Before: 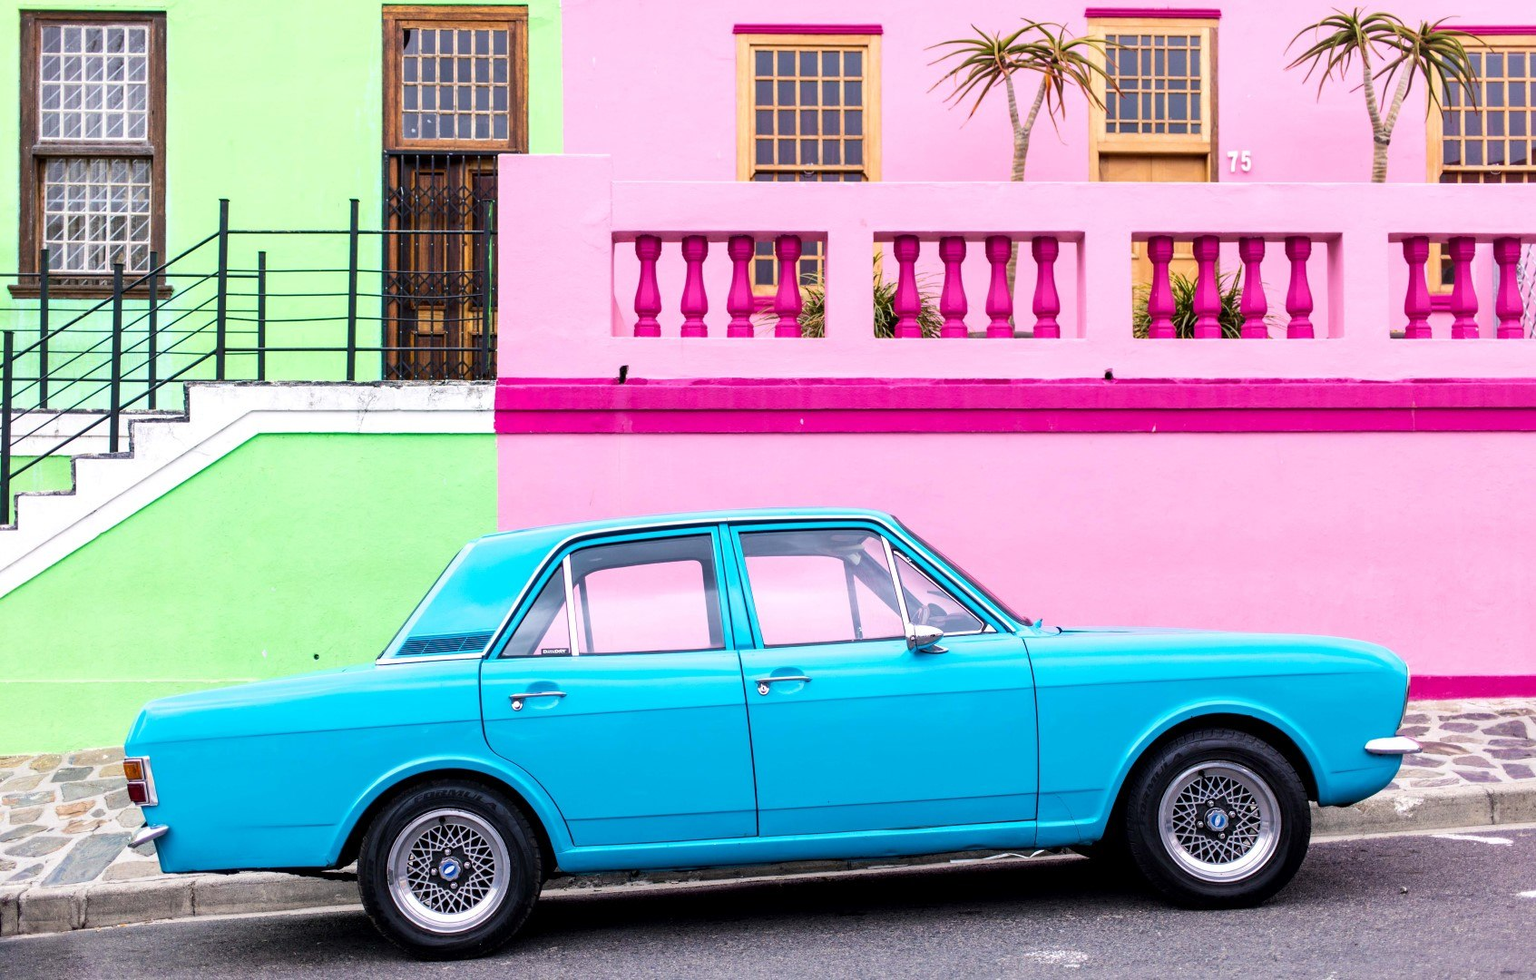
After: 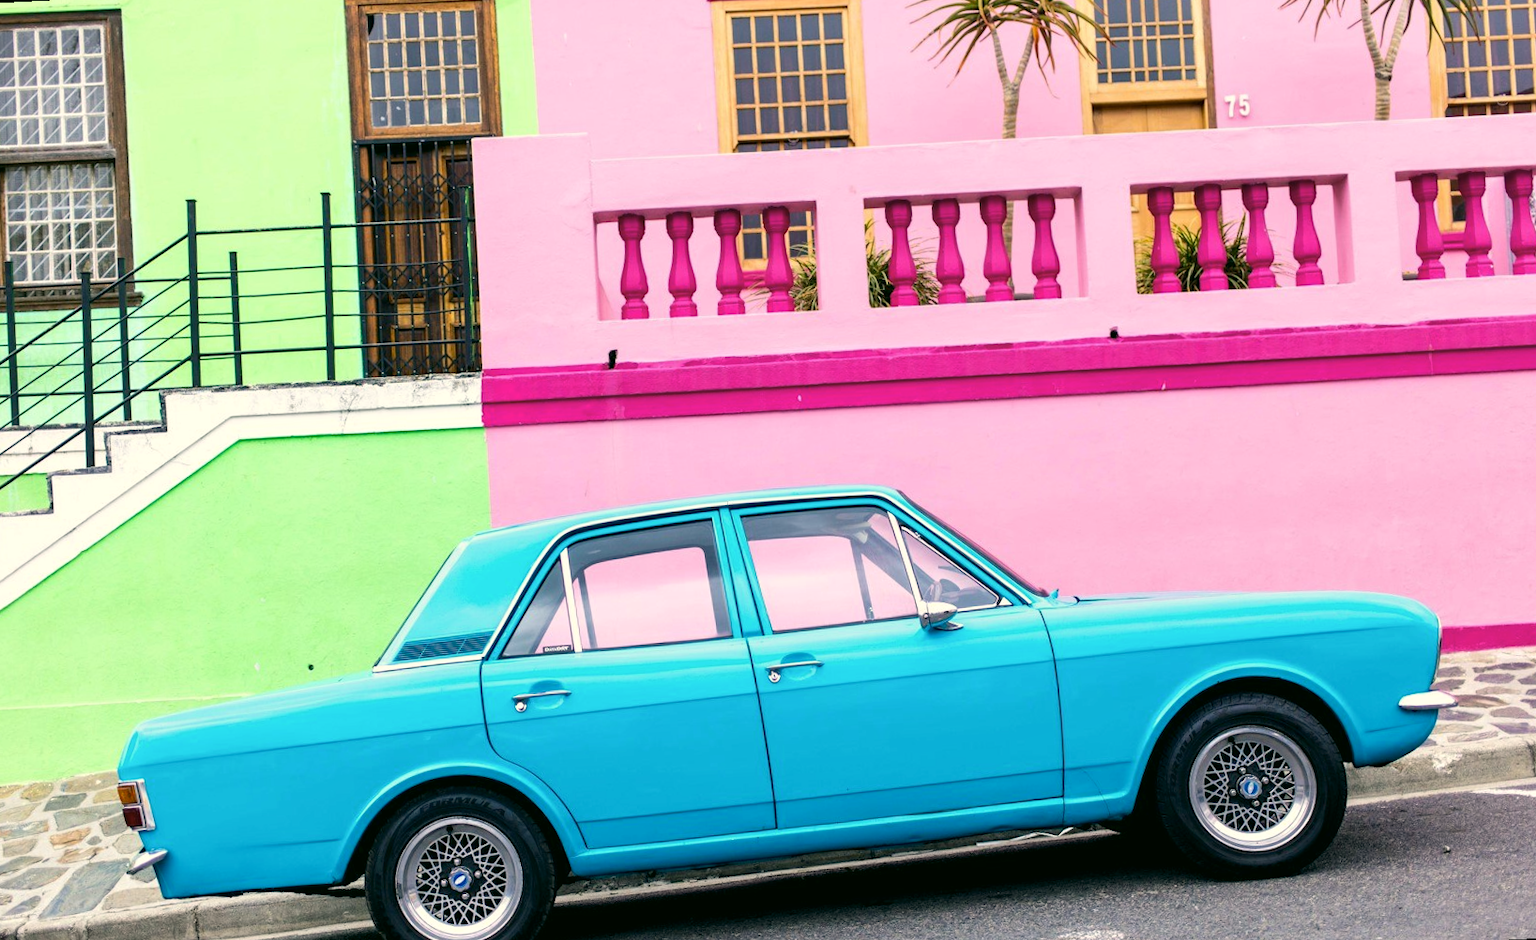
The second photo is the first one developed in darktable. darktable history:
color correction: highlights a* -0.482, highlights b* 9.48, shadows a* -9.48, shadows b* 0.803
tone equalizer: on, module defaults
rotate and perspective: rotation -3°, crop left 0.031, crop right 0.968, crop top 0.07, crop bottom 0.93
